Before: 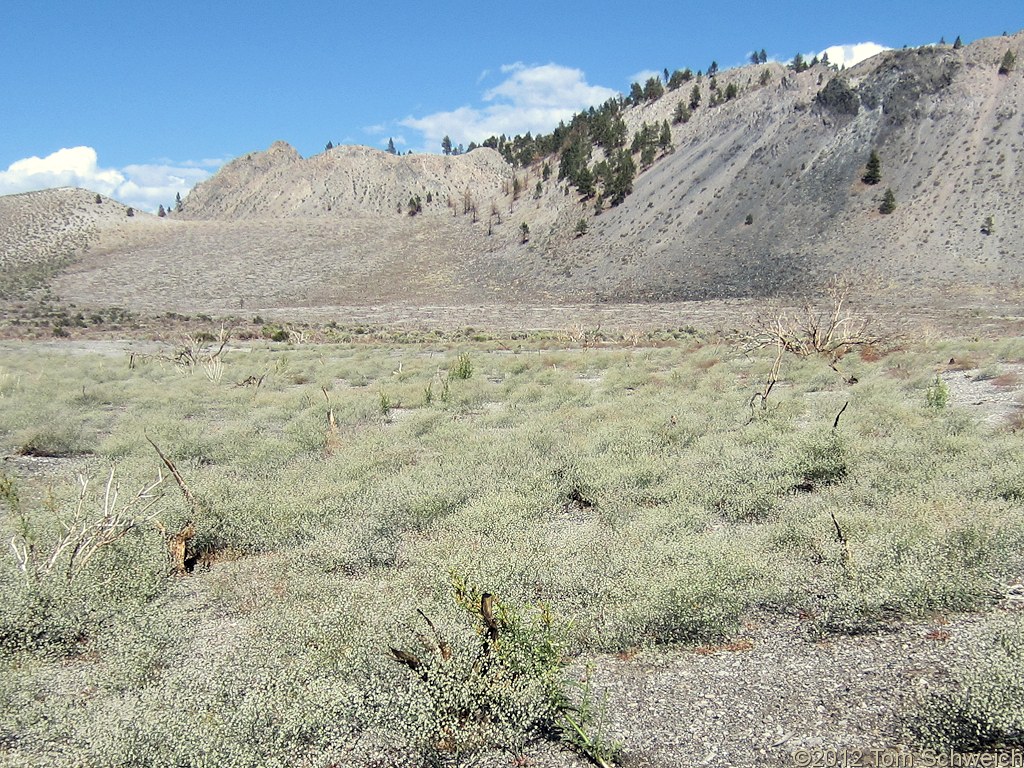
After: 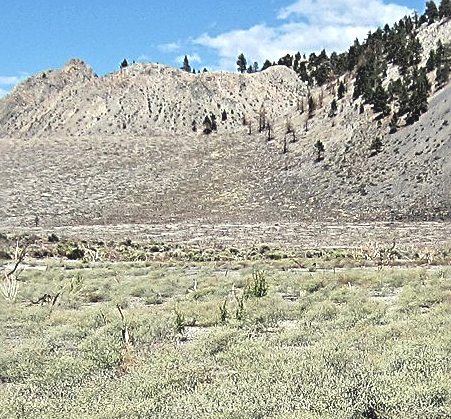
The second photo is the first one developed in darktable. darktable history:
contrast equalizer: y [[0.509, 0.517, 0.523, 0.523, 0.517, 0.509], [0.5 ×6], [0.5 ×6], [0 ×6], [0 ×6]]
shadows and highlights: shadows 32.01, highlights -32.78, soften with gaussian
levels: levels [0.182, 0.542, 0.902]
crop: left 20.104%, top 10.792%, right 35.783%, bottom 34.614%
local contrast: highlights 70%, shadows 68%, detail 81%, midtone range 0.324
tone equalizer: on, module defaults
sharpen: radius 2.642, amount 0.657
